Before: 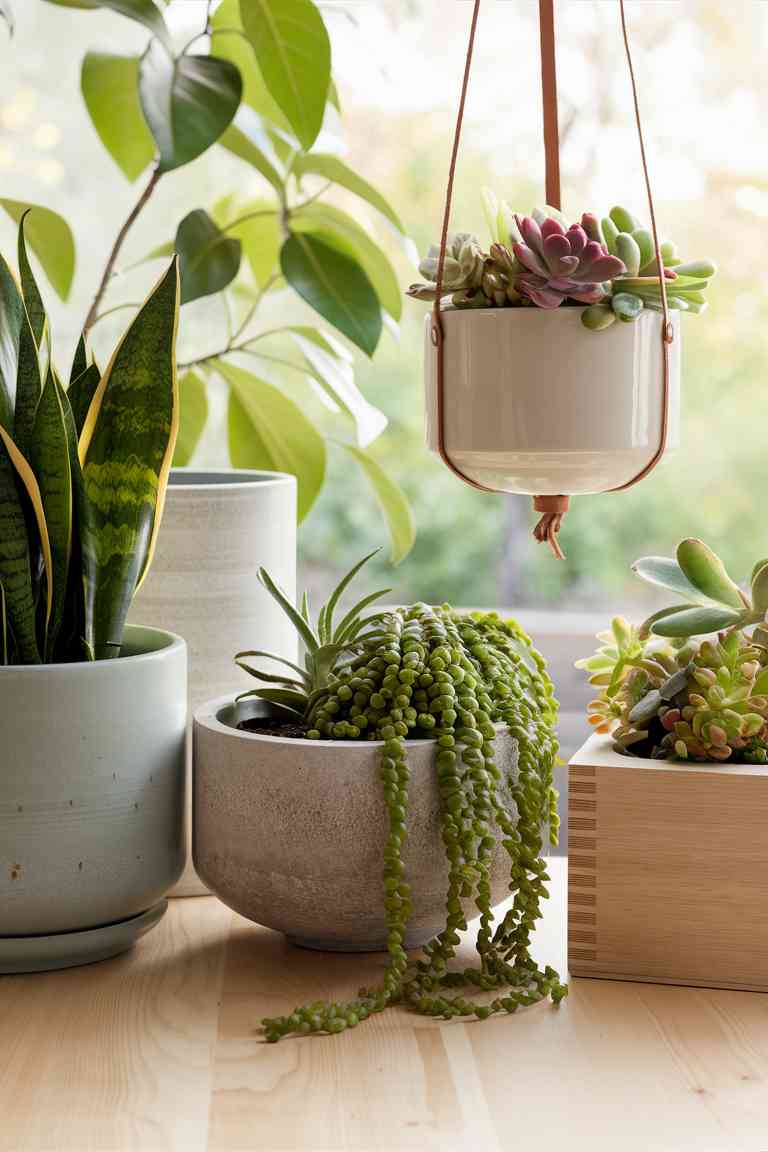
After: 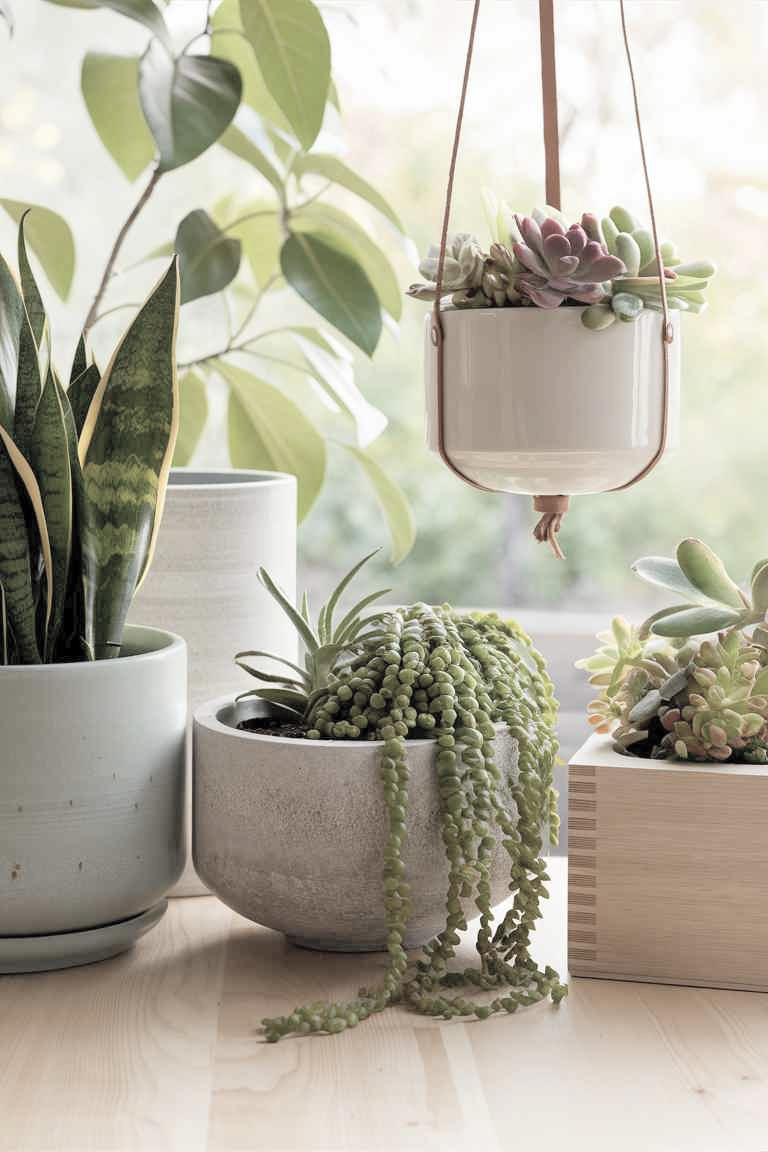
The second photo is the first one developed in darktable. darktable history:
contrast brightness saturation: brightness 0.186, saturation -0.496
